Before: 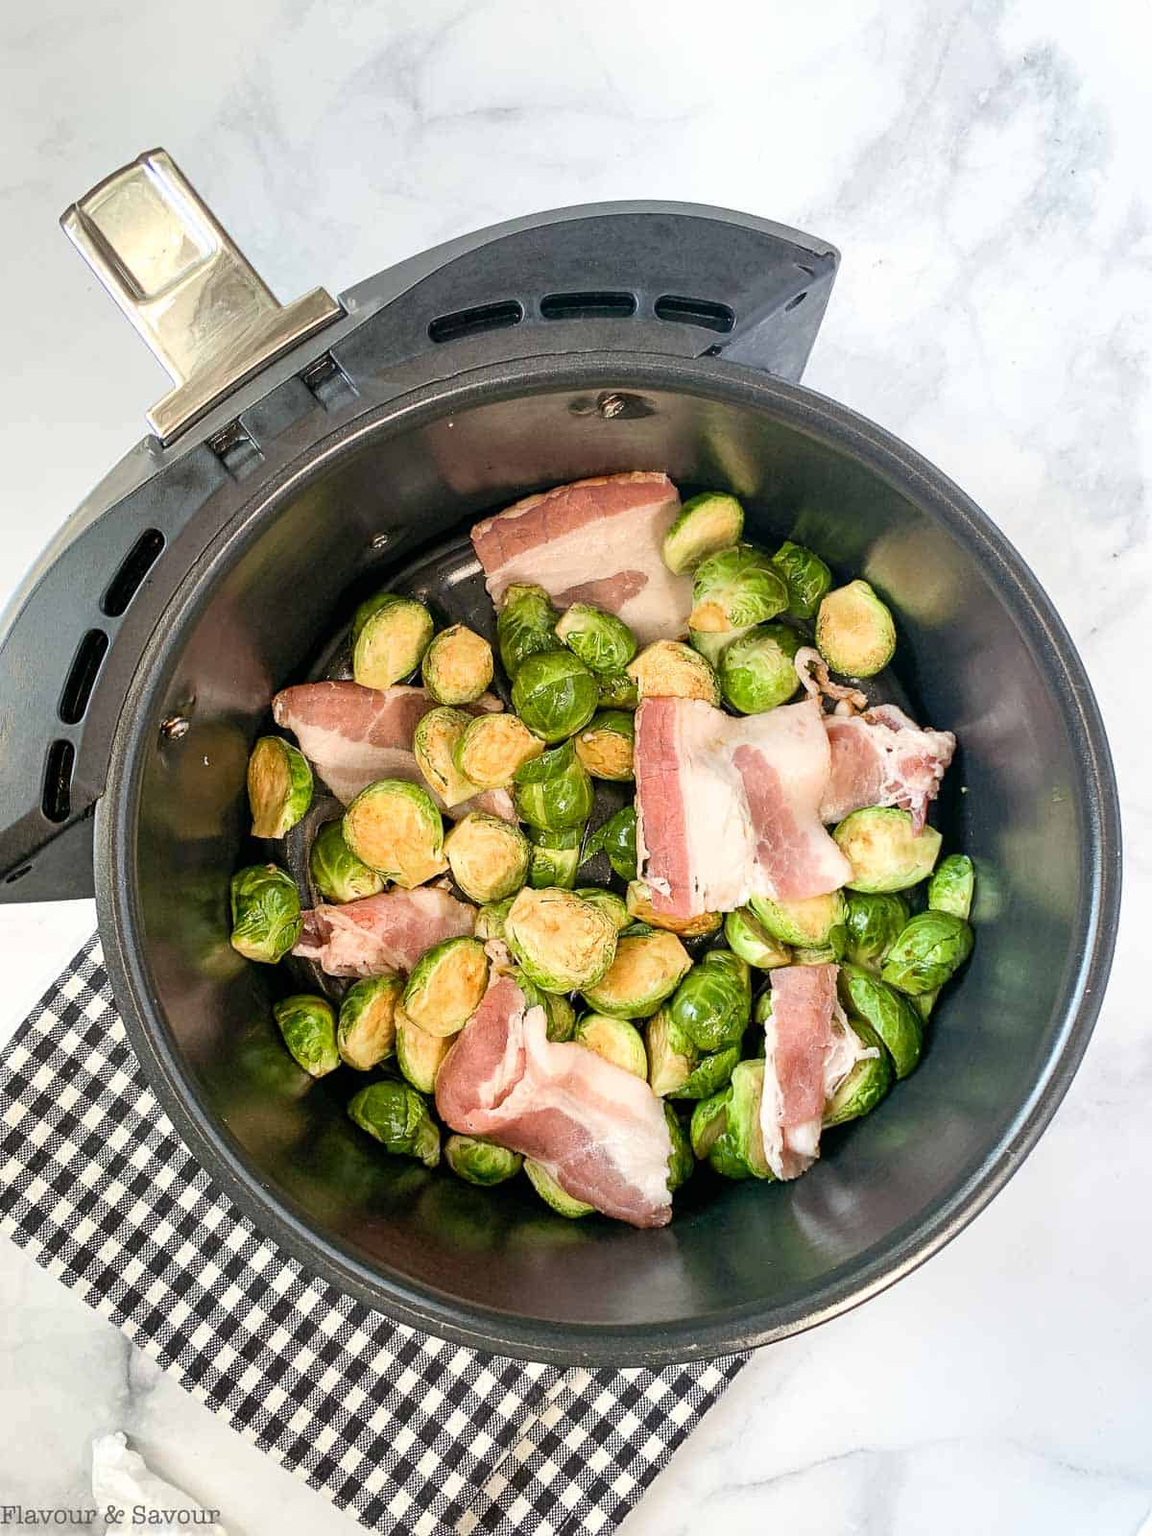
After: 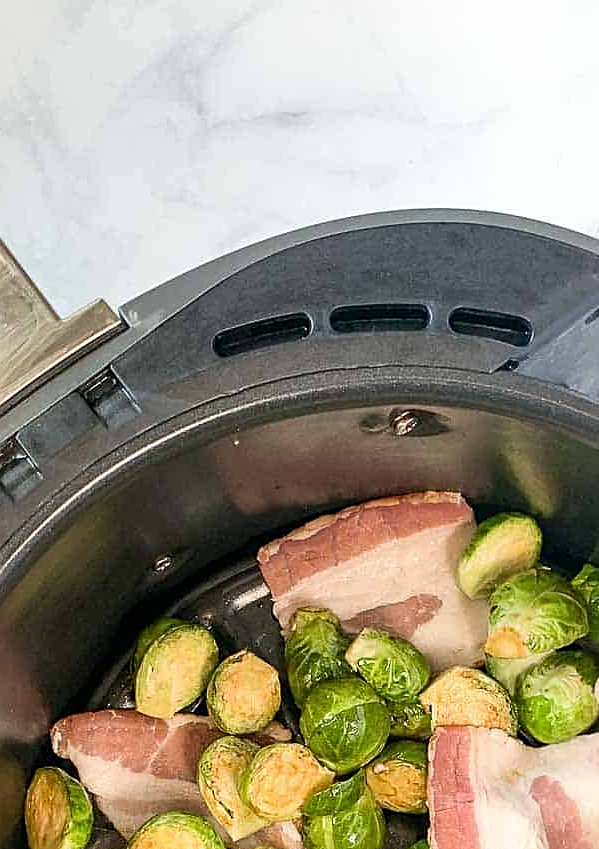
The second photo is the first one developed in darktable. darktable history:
crop: left 19.435%, right 30.592%, bottom 46.911%
sharpen: on, module defaults
